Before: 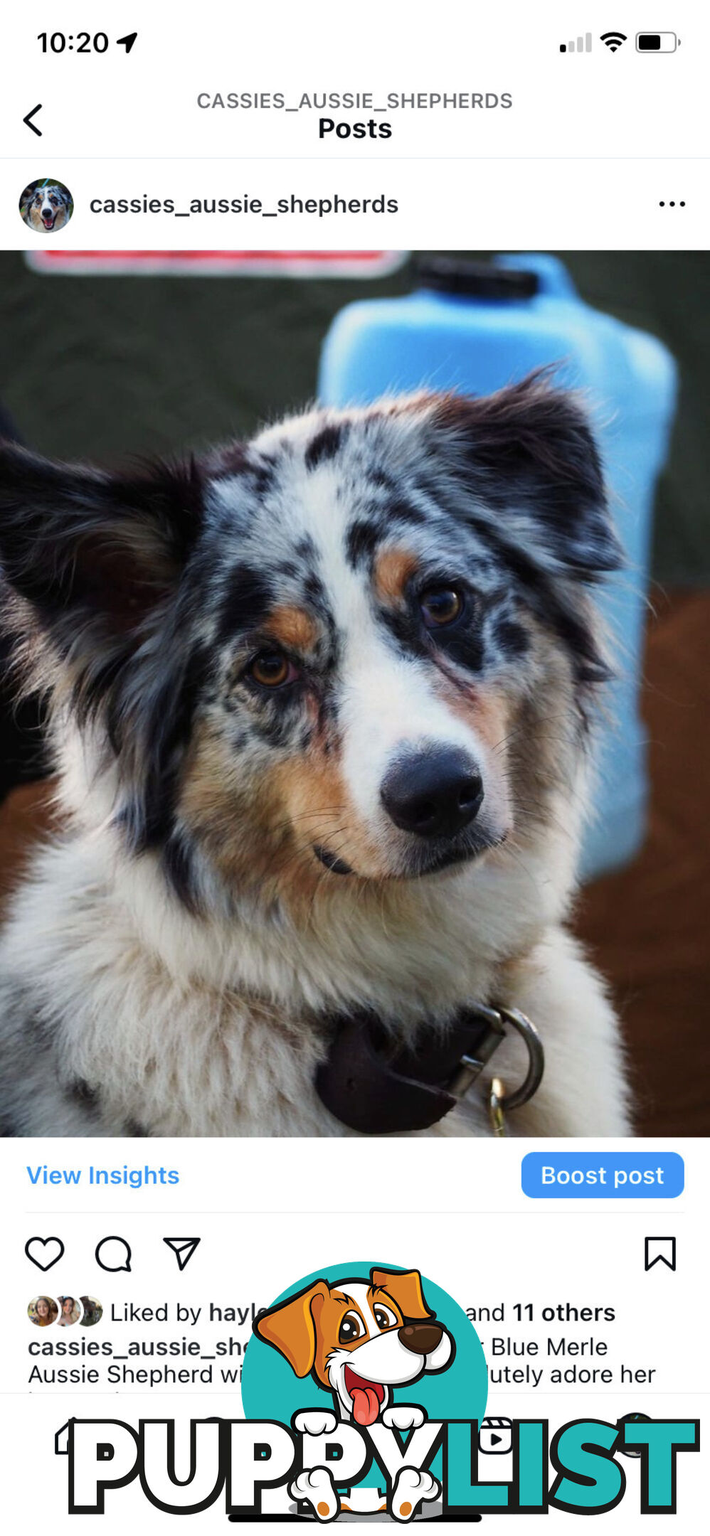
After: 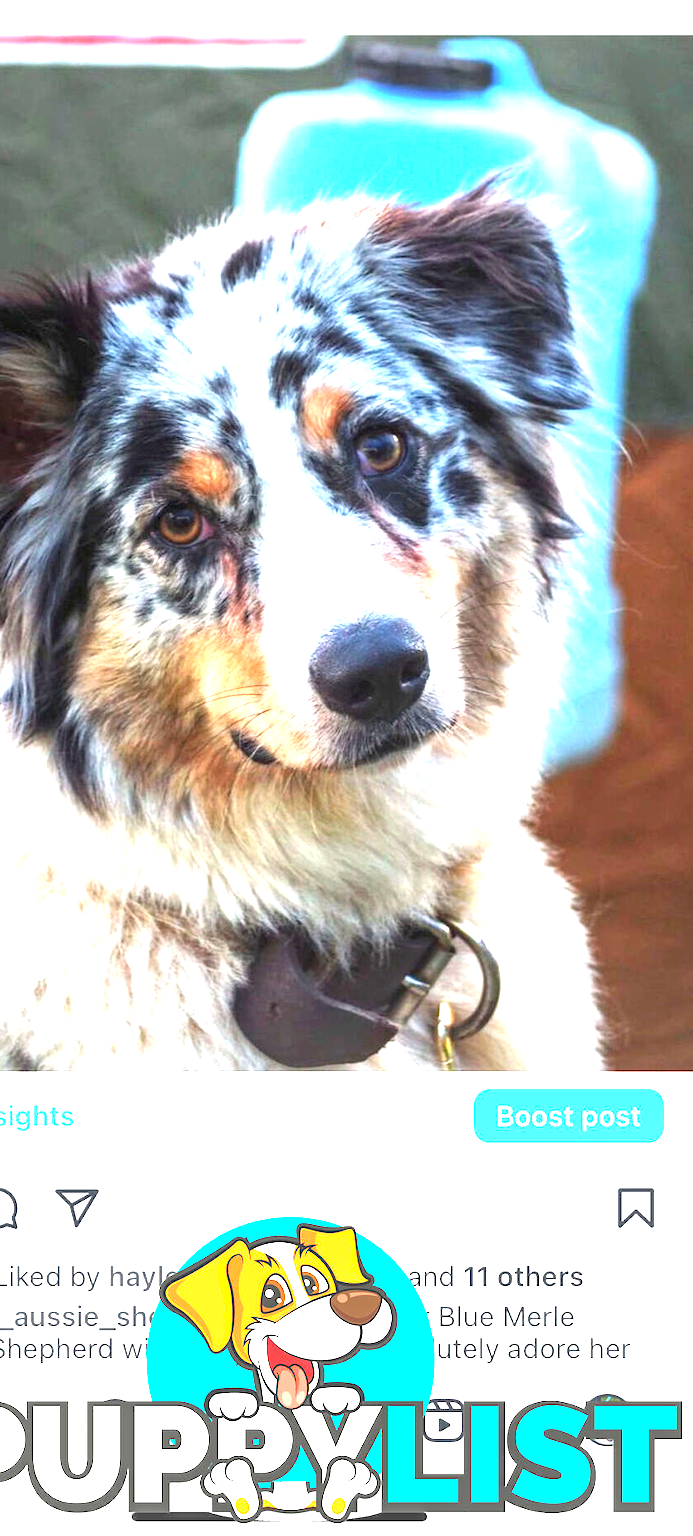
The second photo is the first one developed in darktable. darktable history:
crop: left 16.408%, top 14.394%
local contrast: on, module defaults
exposure: black level correction 0, exposure 1.994 EV, compensate highlight preservation false
